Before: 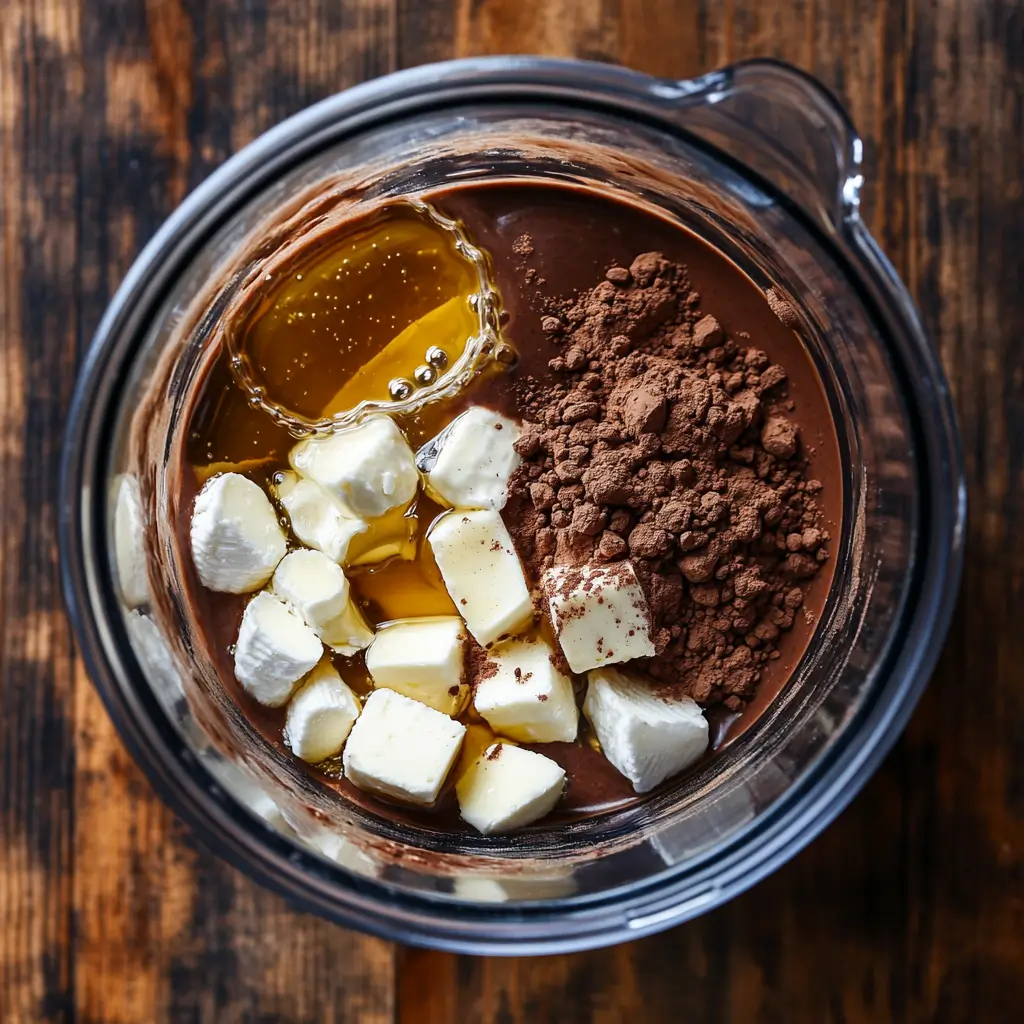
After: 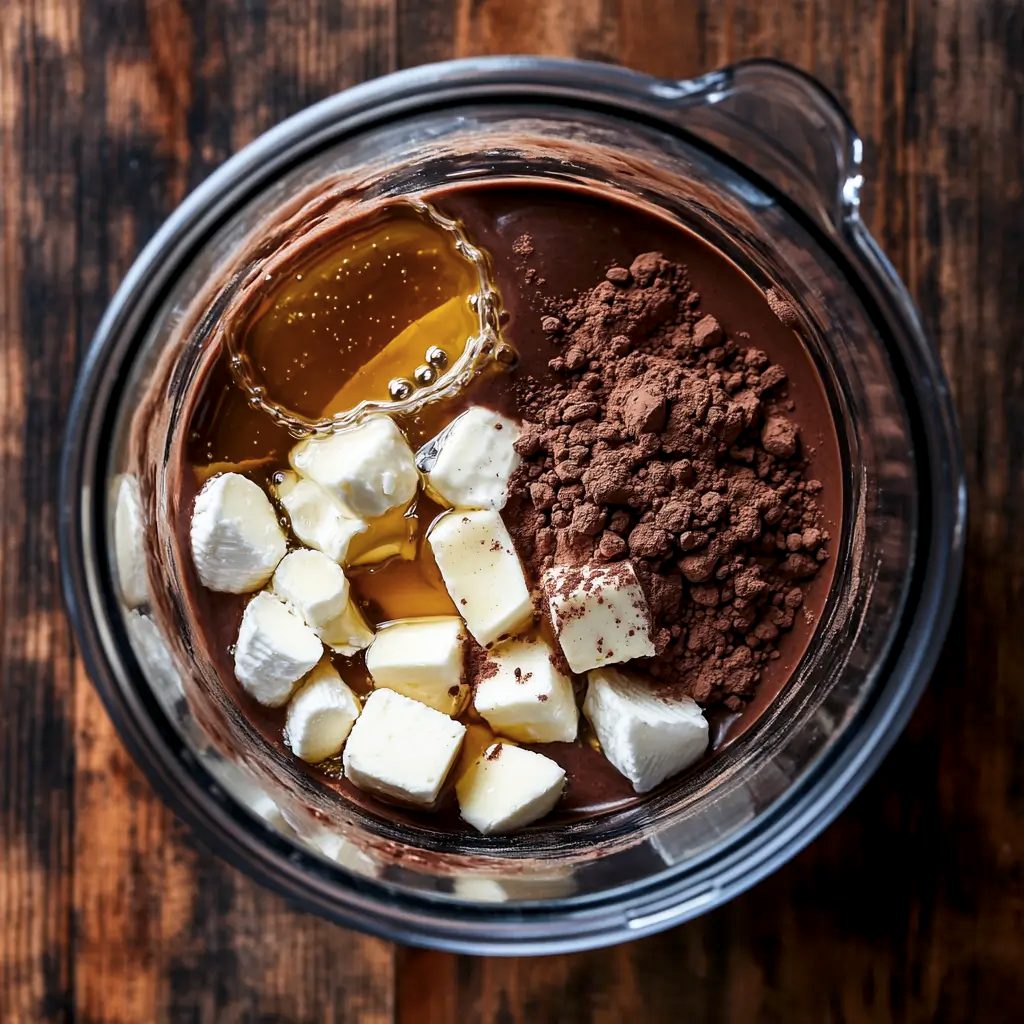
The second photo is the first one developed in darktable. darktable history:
tone curve: curves: ch0 [(0, 0) (0.003, 0.003) (0.011, 0.011) (0.025, 0.026) (0.044, 0.046) (0.069, 0.071) (0.1, 0.103) (0.136, 0.14) (0.177, 0.183) (0.224, 0.232) (0.277, 0.286) (0.335, 0.346) (0.399, 0.412) (0.468, 0.483) (0.543, 0.561) (0.623, 0.643) (0.709, 0.732) (0.801, 0.826) (0.898, 0.917) (1, 1)], preserve colors none
color look up table: target L [73.93, 66.01, 49.36, 34.91, 100, 64.17, 61.31, 55.84, 48.04, 38.99, 30.04, 53.75, 51.47, 26.27, 28.72, 85.7, 75.66, 65.9, 63.82, 50.12, 46.52, 47.17, 28.05, 11.33, 0 ×25], target a [-2.726, -22.03, -35.47, -12.36, 0, 12.56, 16.63, 29.57, 43.1, 45.48, 11.11, 5.095, 41.22, 18.25, 9.489, -0.97, -1.98, -26.59, -2.428, -20.72, -2.102, -4.835, -2.058, -0.785, 0 ×25], target b [61.52, 46.66, 28.1, 17.02, 0.005, 53.36, 8.284, 42.16, 8.441, 18.13, 8.926, -25.24, -18.08, -19.87, -46.23, -2.39, -3.326, -5.027, -3.687, -26.66, -2.84, -23.96, -2.726, -1.06, 0 ×25], num patches 24
